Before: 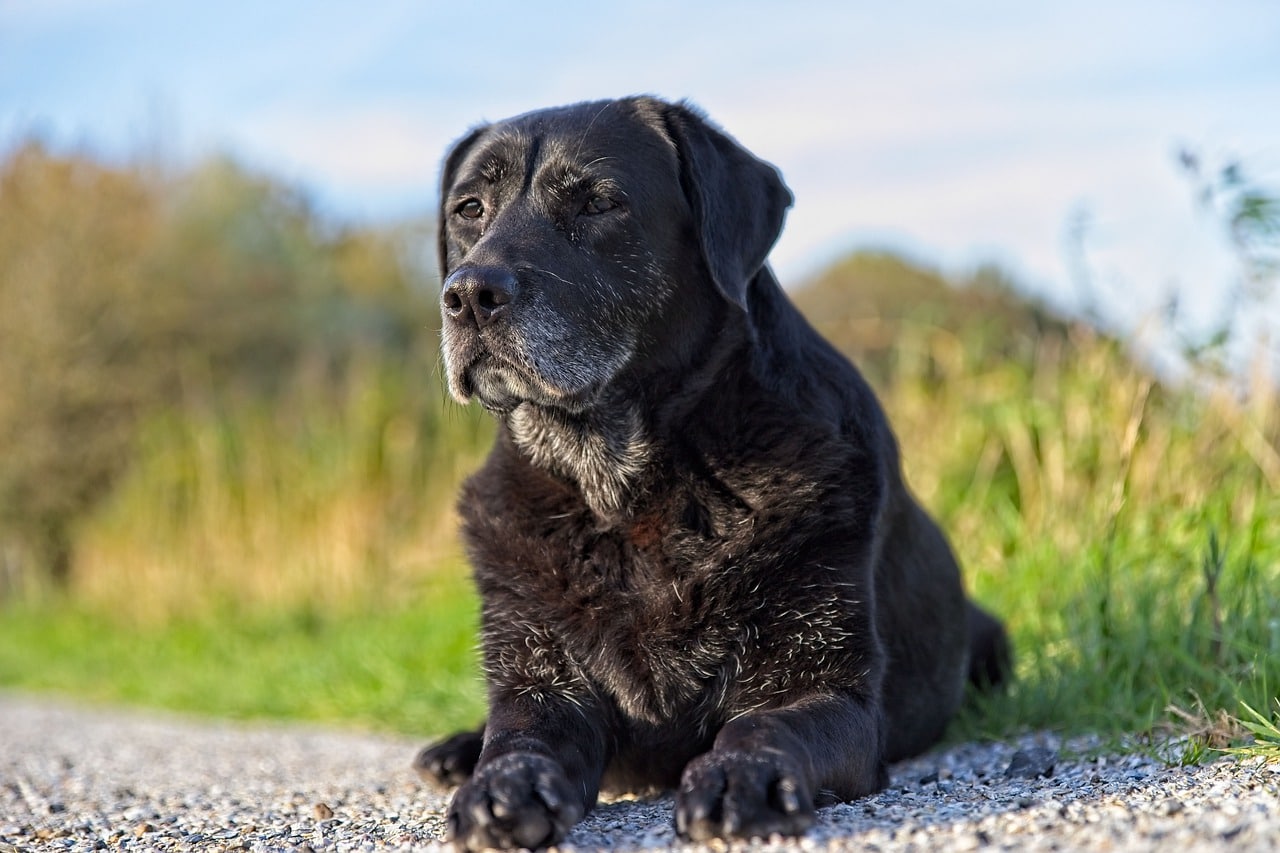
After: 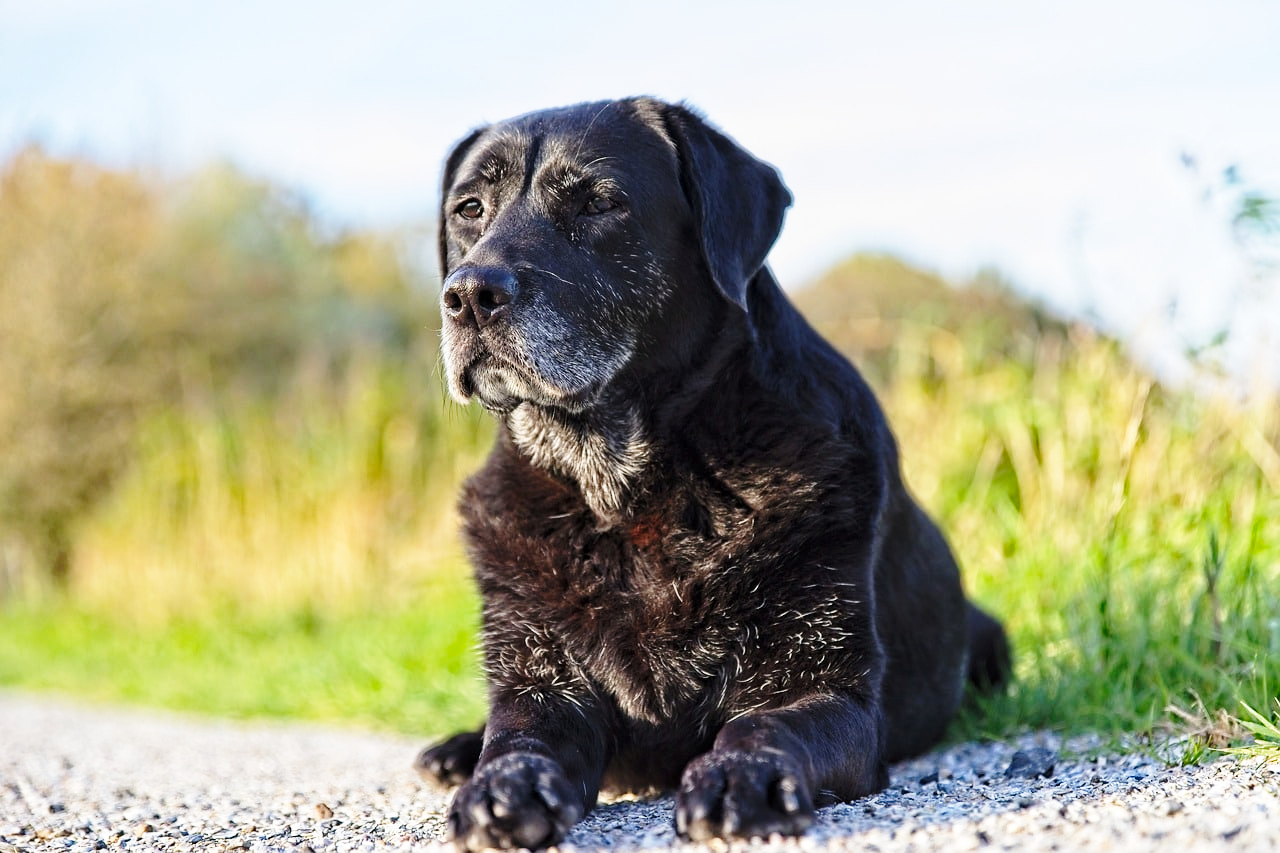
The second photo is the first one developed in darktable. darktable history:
fill light: on, module defaults
base curve: curves: ch0 [(0, 0) (0.028, 0.03) (0.121, 0.232) (0.46, 0.748) (0.859, 0.968) (1, 1)], preserve colors none
